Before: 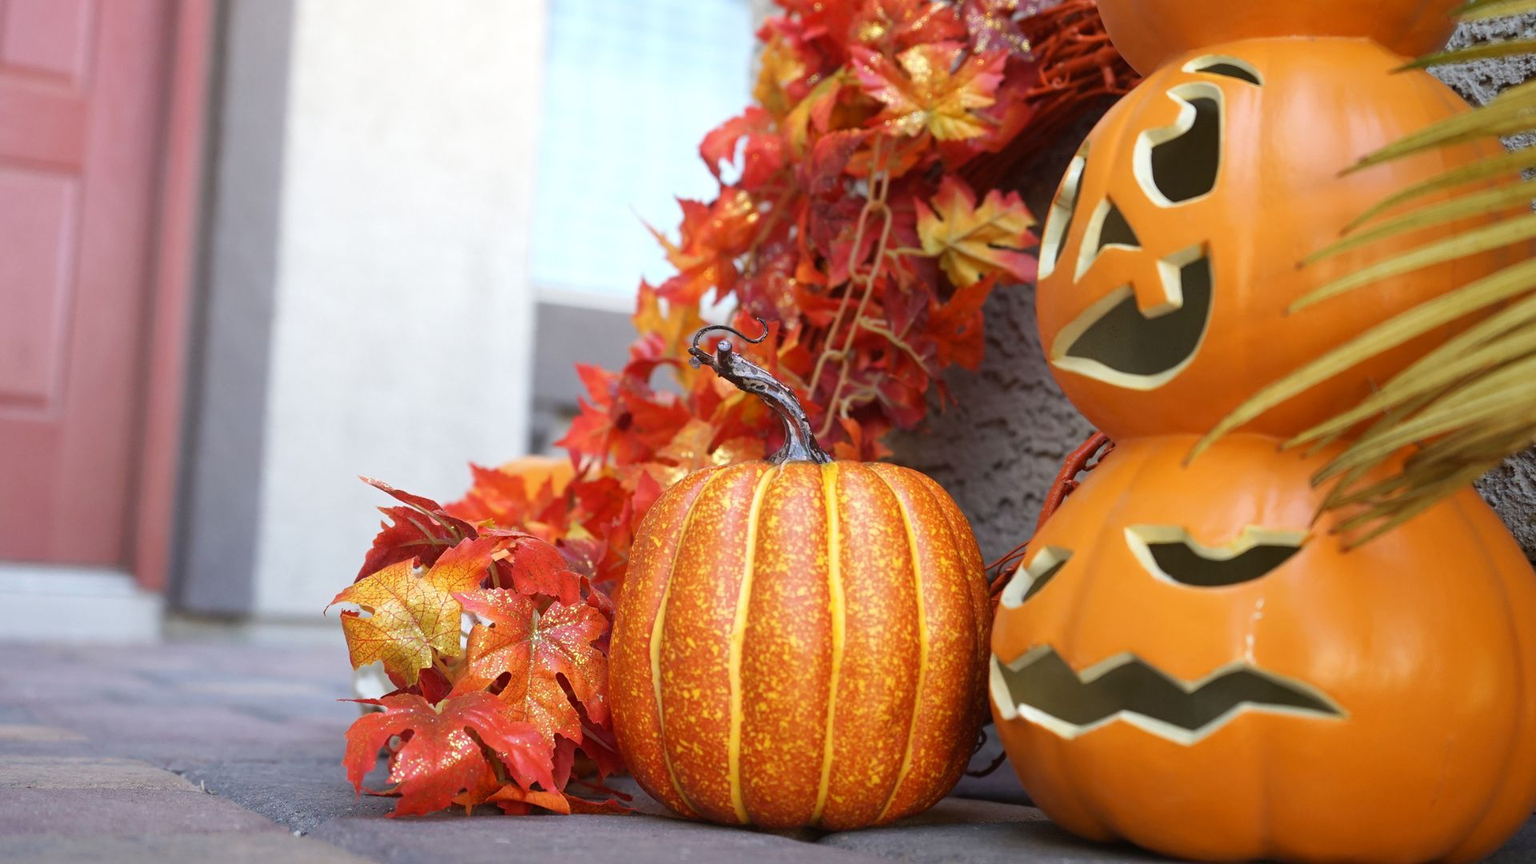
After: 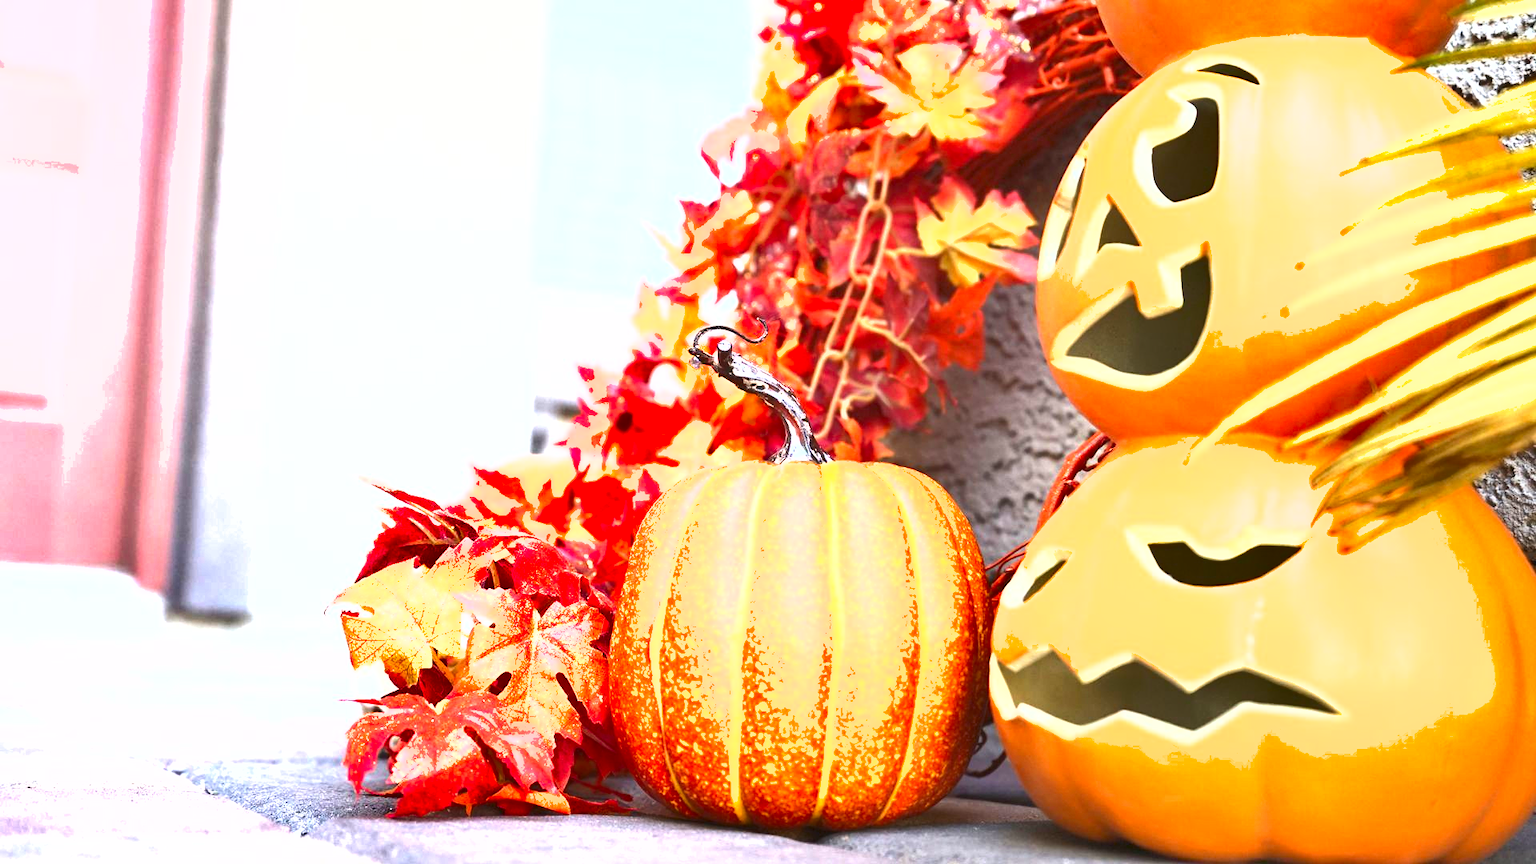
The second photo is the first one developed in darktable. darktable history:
exposure: exposure 2.04 EV, compensate highlight preservation false
shadows and highlights: low approximation 0.01, soften with gaussian
rotate and perspective: crop left 0, crop top 0
